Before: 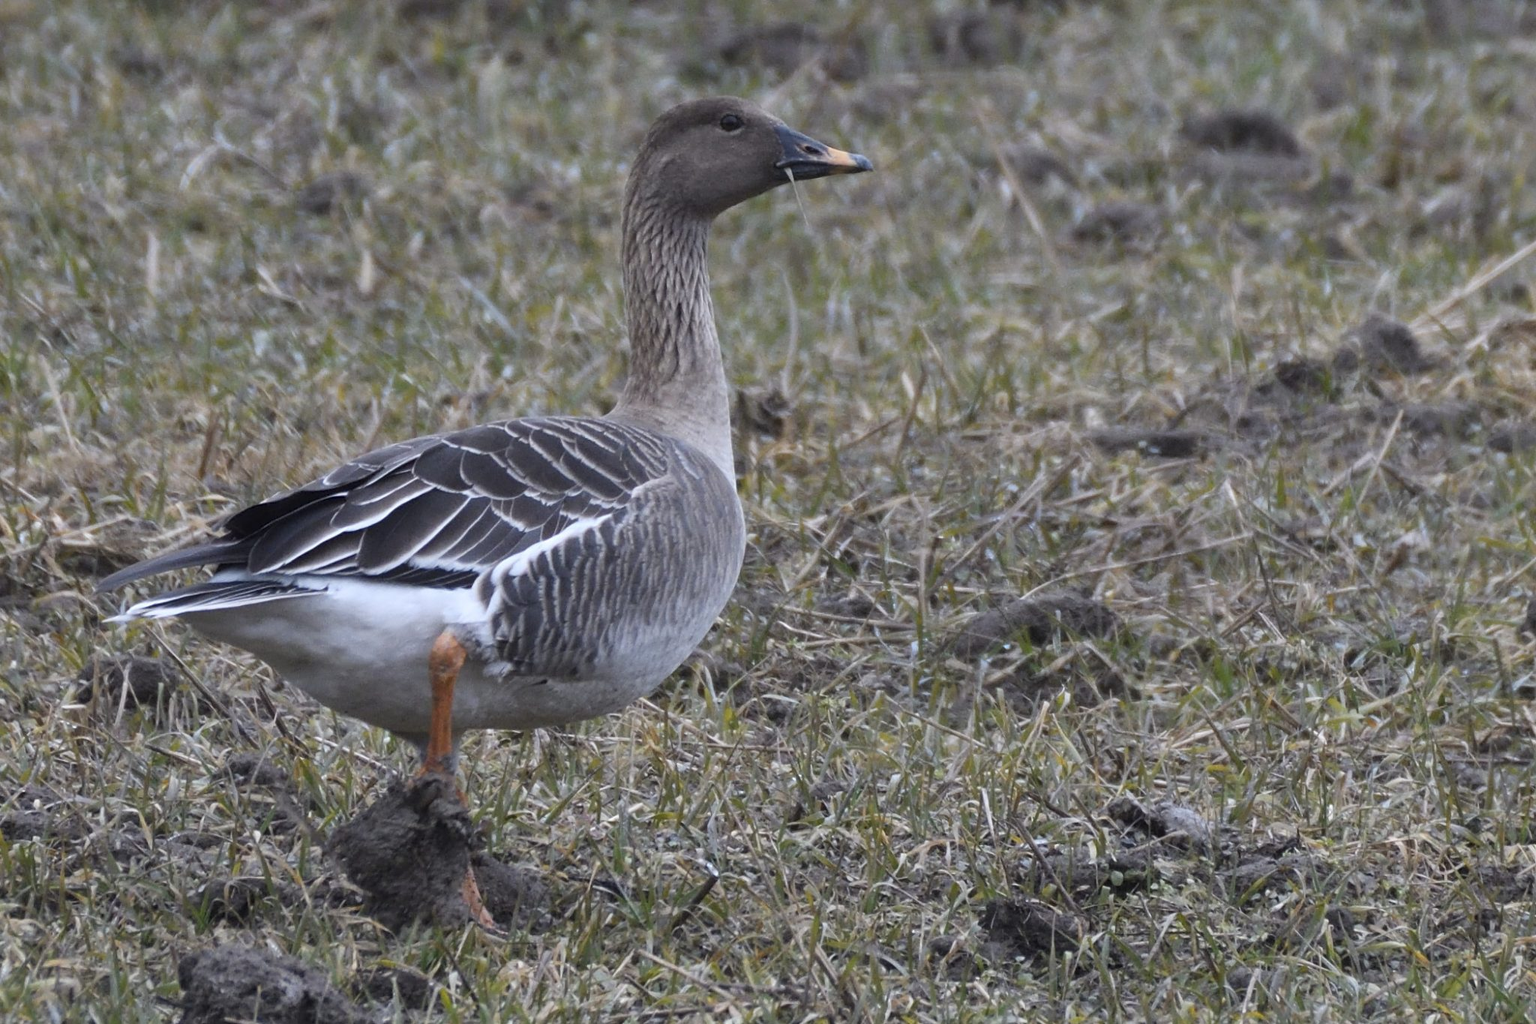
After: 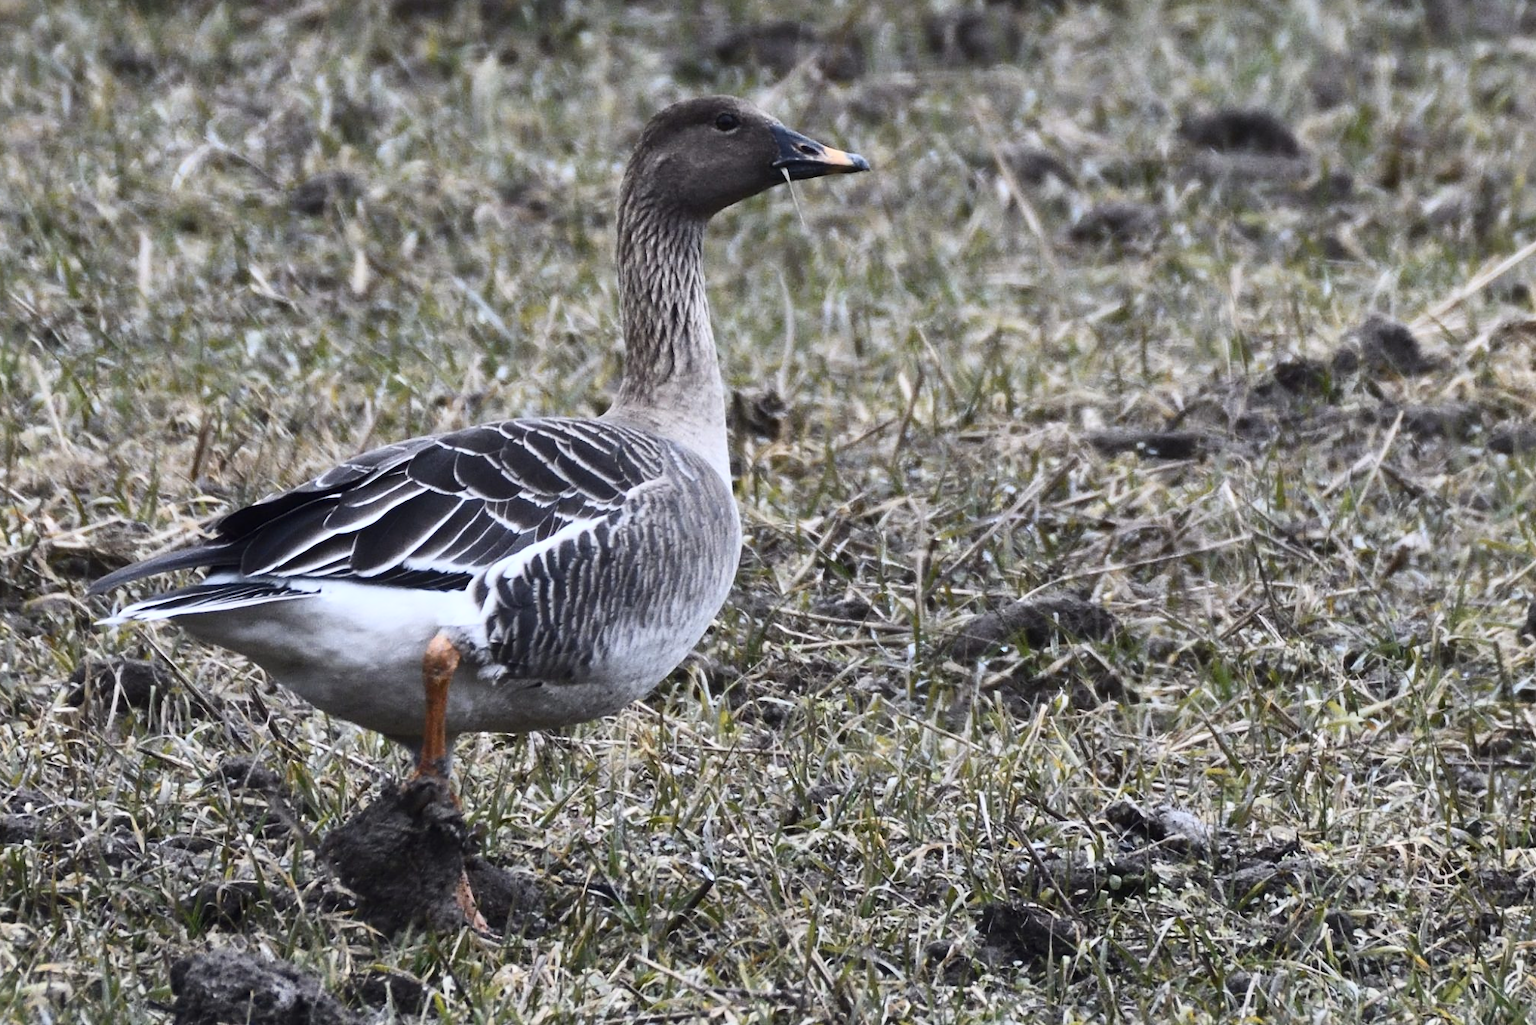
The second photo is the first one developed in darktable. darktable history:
contrast brightness saturation: contrast 0.39, brightness 0.1
crop and rotate: left 0.614%, top 0.179%, bottom 0.309%
